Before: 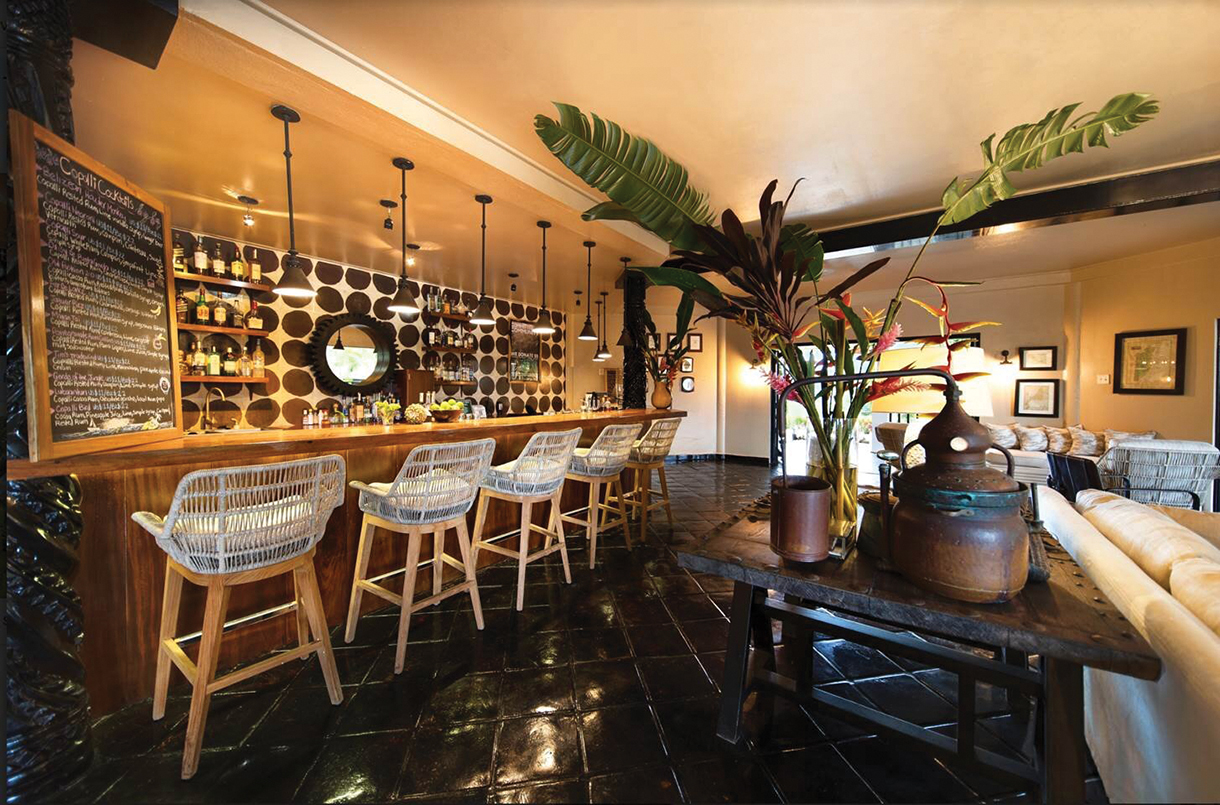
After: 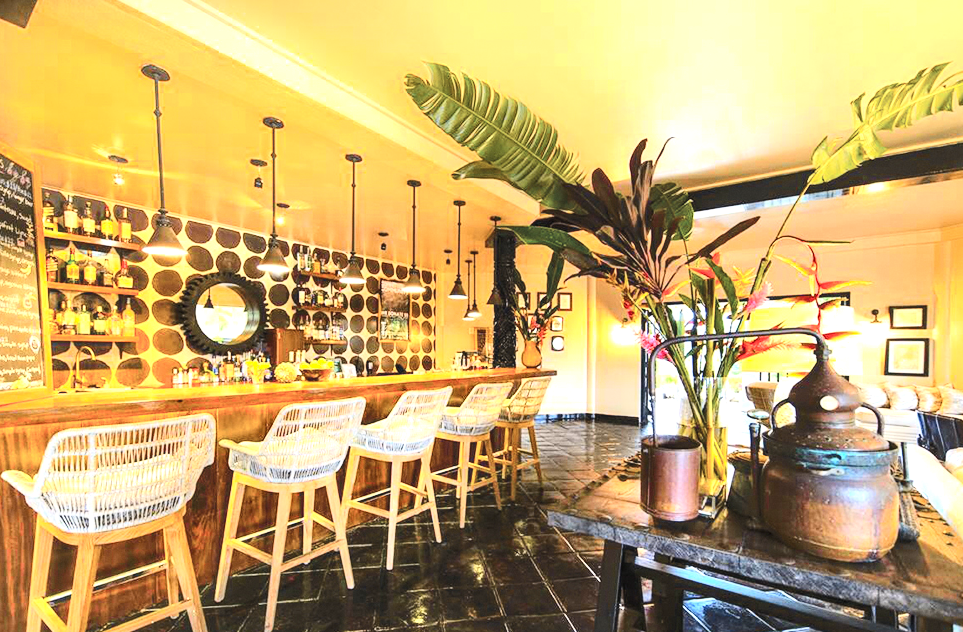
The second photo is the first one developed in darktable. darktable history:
exposure: black level correction 0, exposure 1.338 EV, compensate exposure bias true, compensate highlight preservation false
tone curve: curves: ch0 [(0, 0.029) (0.071, 0.087) (0.223, 0.265) (0.447, 0.605) (0.654, 0.823) (0.861, 0.943) (1, 0.981)]; ch1 [(0, 0) (0.353, 0.344) (0.447, 0.449) (0.502, 0.501) (0.547, 0.54) (0.57, 0.582) (0.608, 0.608) (0.618, 0.631) (0.657, 0.699) (1, 1)]; ch2 [(0, 0) (0.34, 0.314) (0.456, 0.456) (0.5, 0.503) (0.528, 0.54) (0.557, 0.577) (0.589, 0.626) (1, 1)], color space Lab, independent channels, preserve colors none
local contrast: on, module defaults
crop and rotate: left 10.68%, top 5.117%, right 10.337%, bottom 16.287%
